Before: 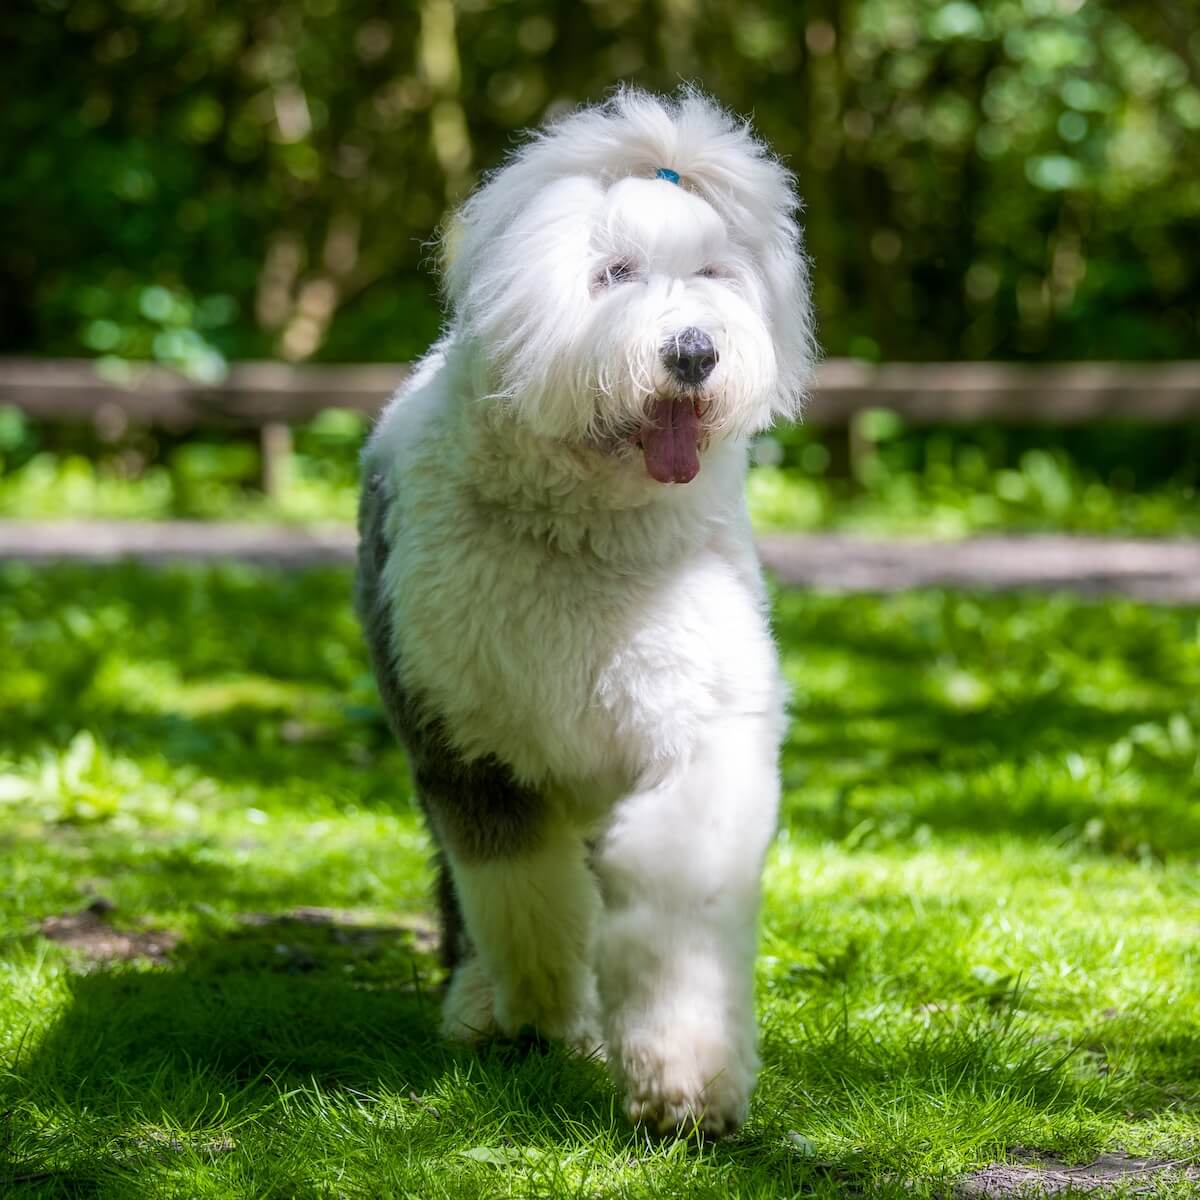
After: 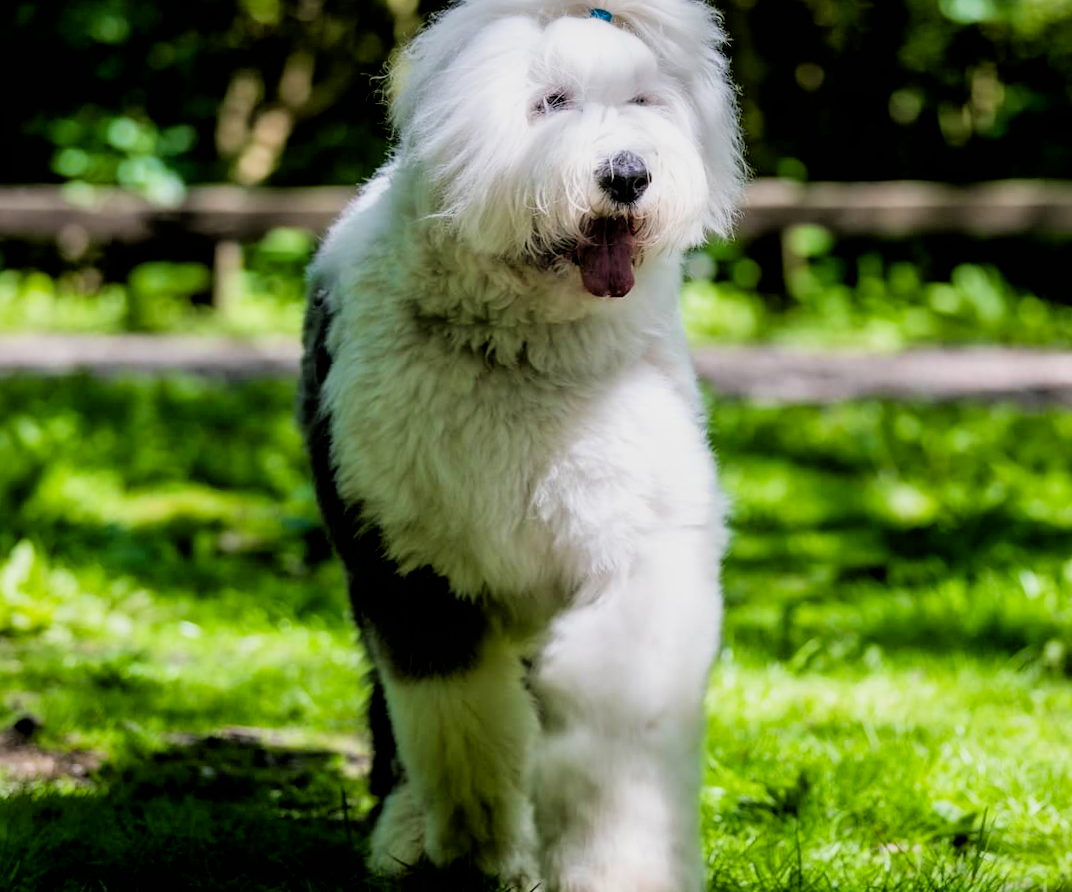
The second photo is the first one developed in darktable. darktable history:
contrast equalizer: y [[0.536, 0.565, 0.581, 0.516, 0.52, 0.491], [0.5 ×6], [0.5 ×6], [0 ×6], [0 ×6]]
rotate and perspective: rotation 0.128°, lens shift (vertical) -0.181, lens shift (horizontal) -0.044, shear 0.001, automatic cropping off
contrast brightness saturation: saturation 0.13
crop: left 7.856%, top 11.836%, right 10.12%, bottom 15.387%
filmic rgb: black relative exposure -3.86 EV, white relative exposure 3.48 EV, hardness 2.63, contrast 1.103
